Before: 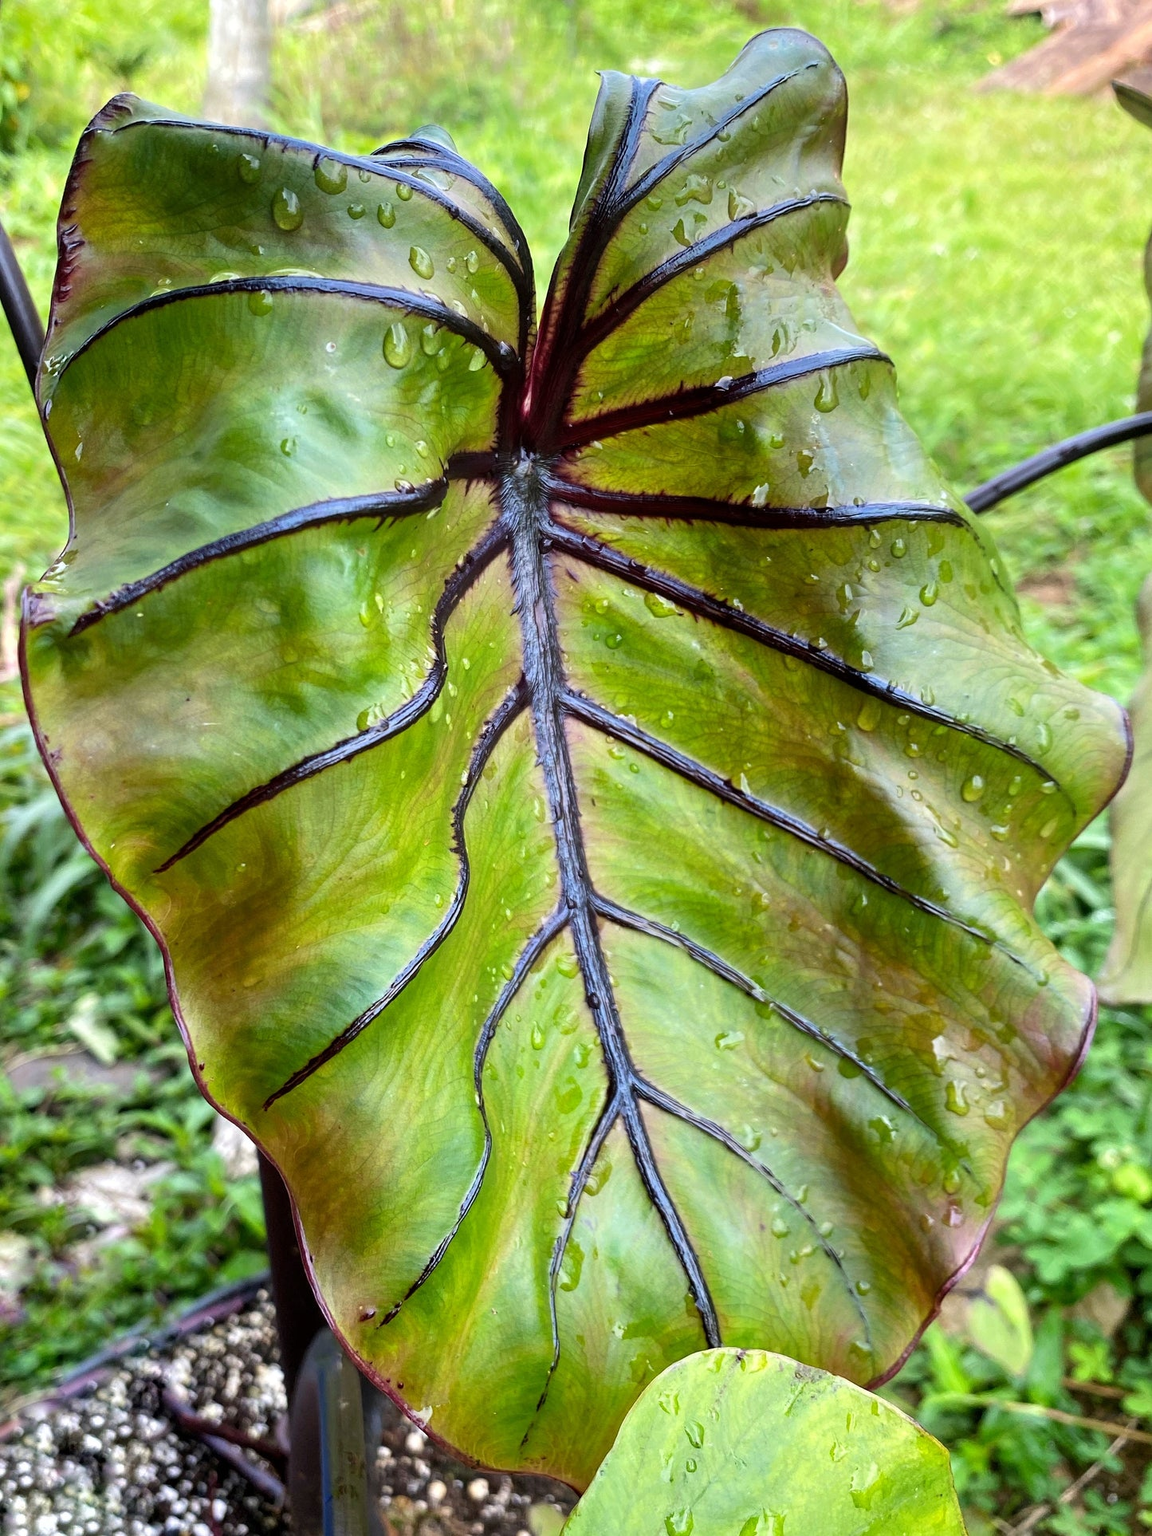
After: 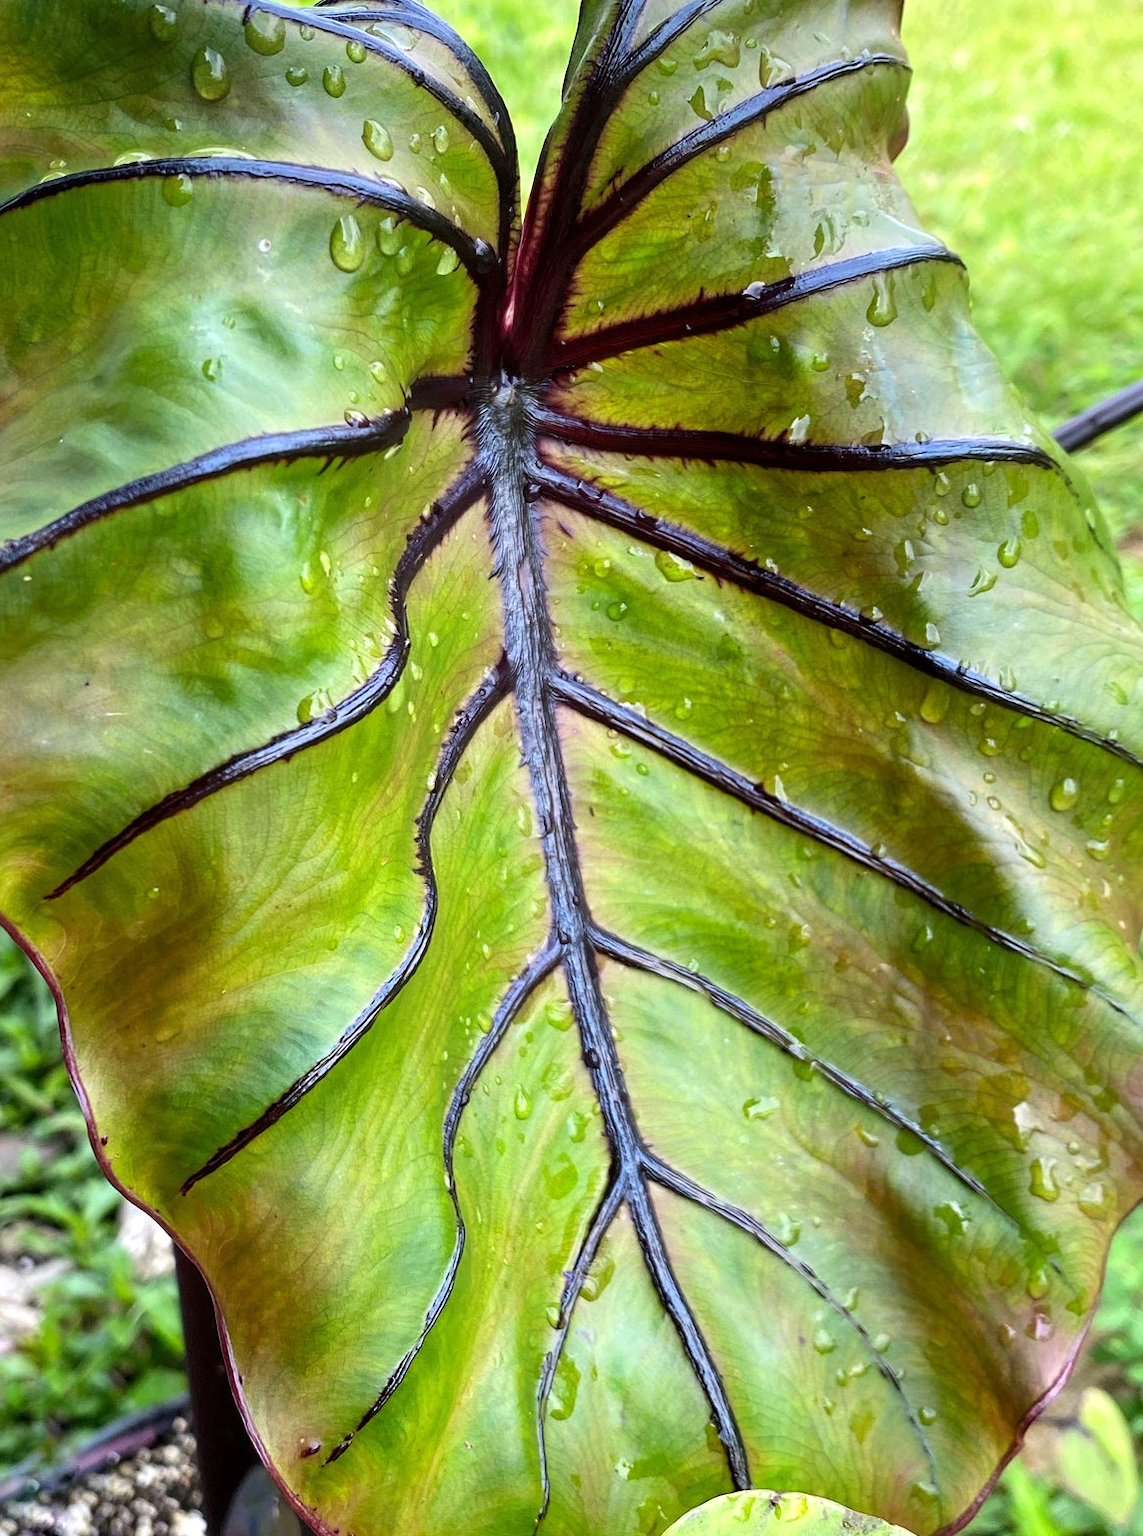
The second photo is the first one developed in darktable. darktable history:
crop and rotate: left 10.297%, top 9.783%, right 9.916%, bottom 9.799%
exposure: exposure 0.164 EV, compensate highlight preservation false
